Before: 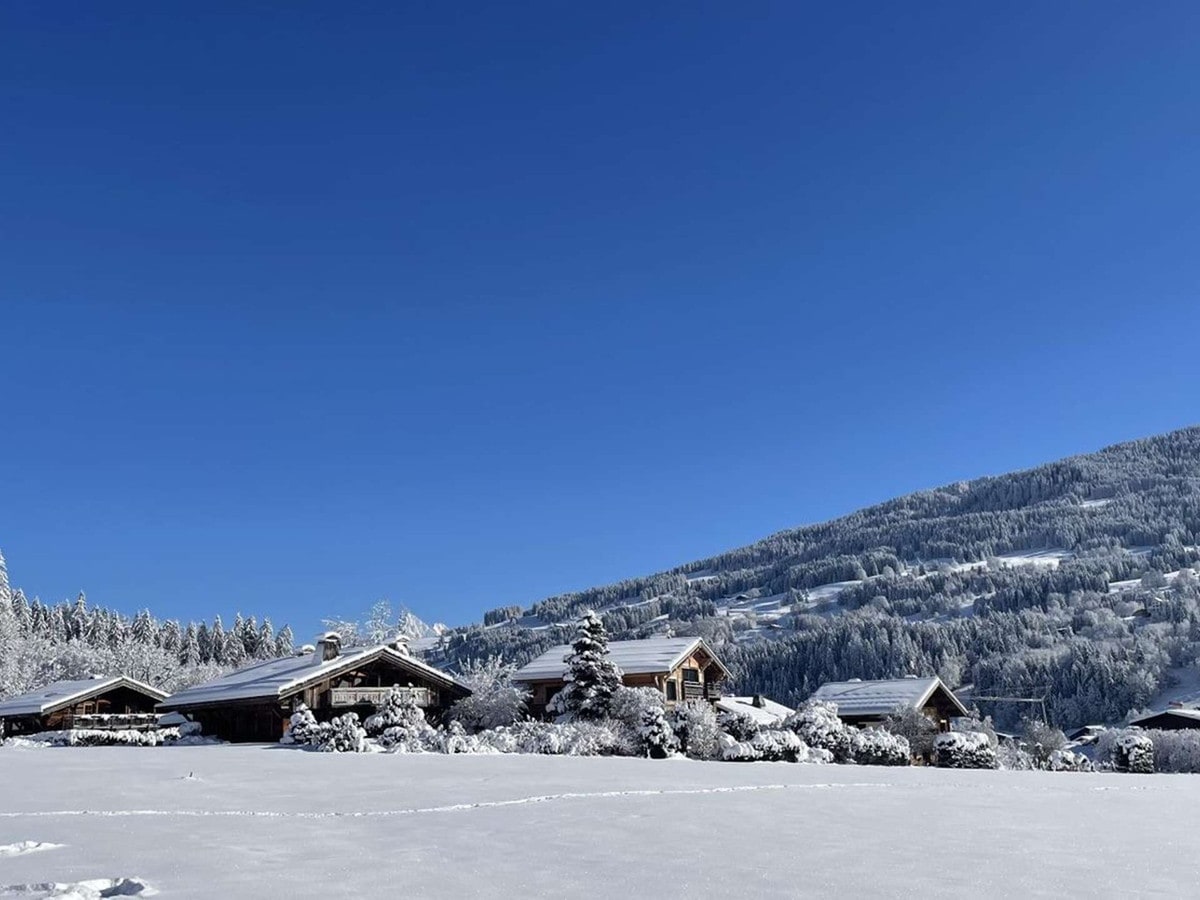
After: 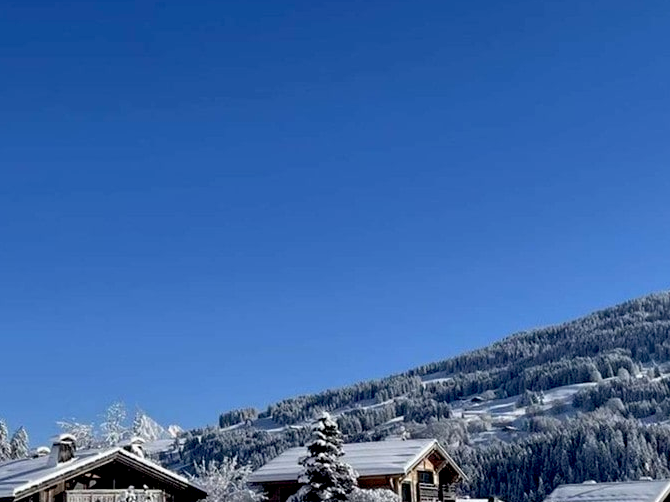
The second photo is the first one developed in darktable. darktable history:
crop and rotate: left 22.13%, top 22.054%, right 22.026%, bottom 22.102%
exposure: black level correction 0.016, exposure -0.009 EV, compensate highlight preservation false
